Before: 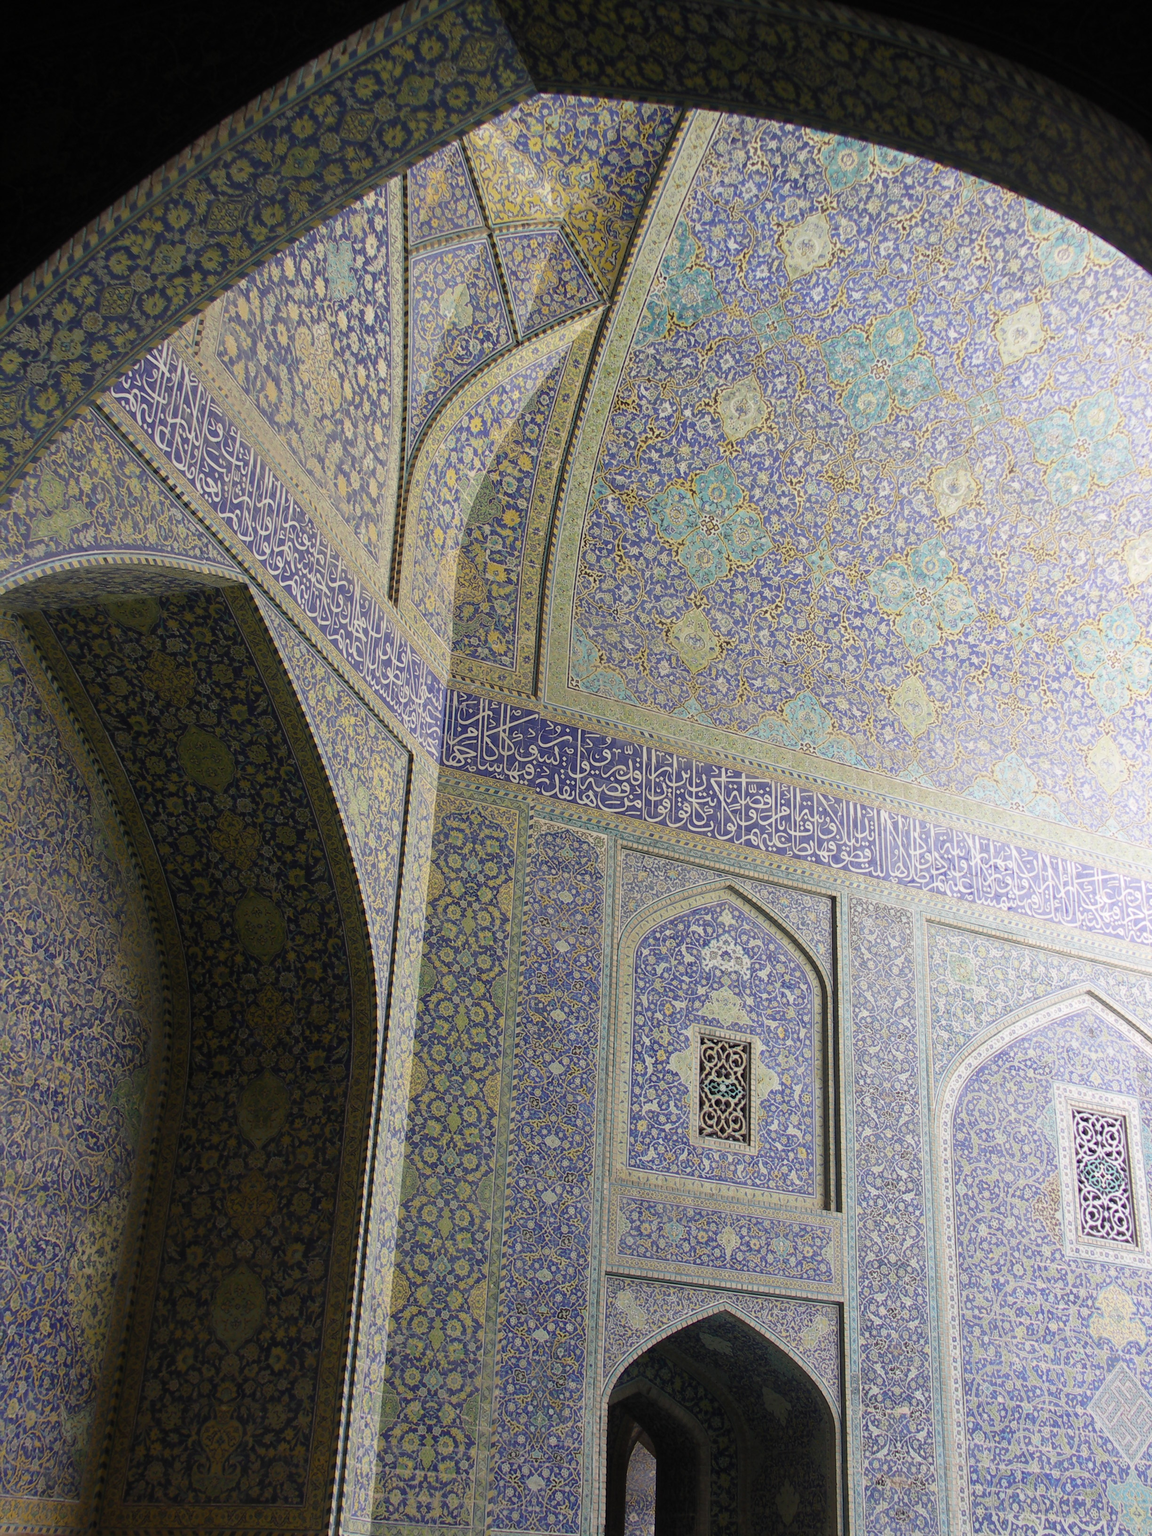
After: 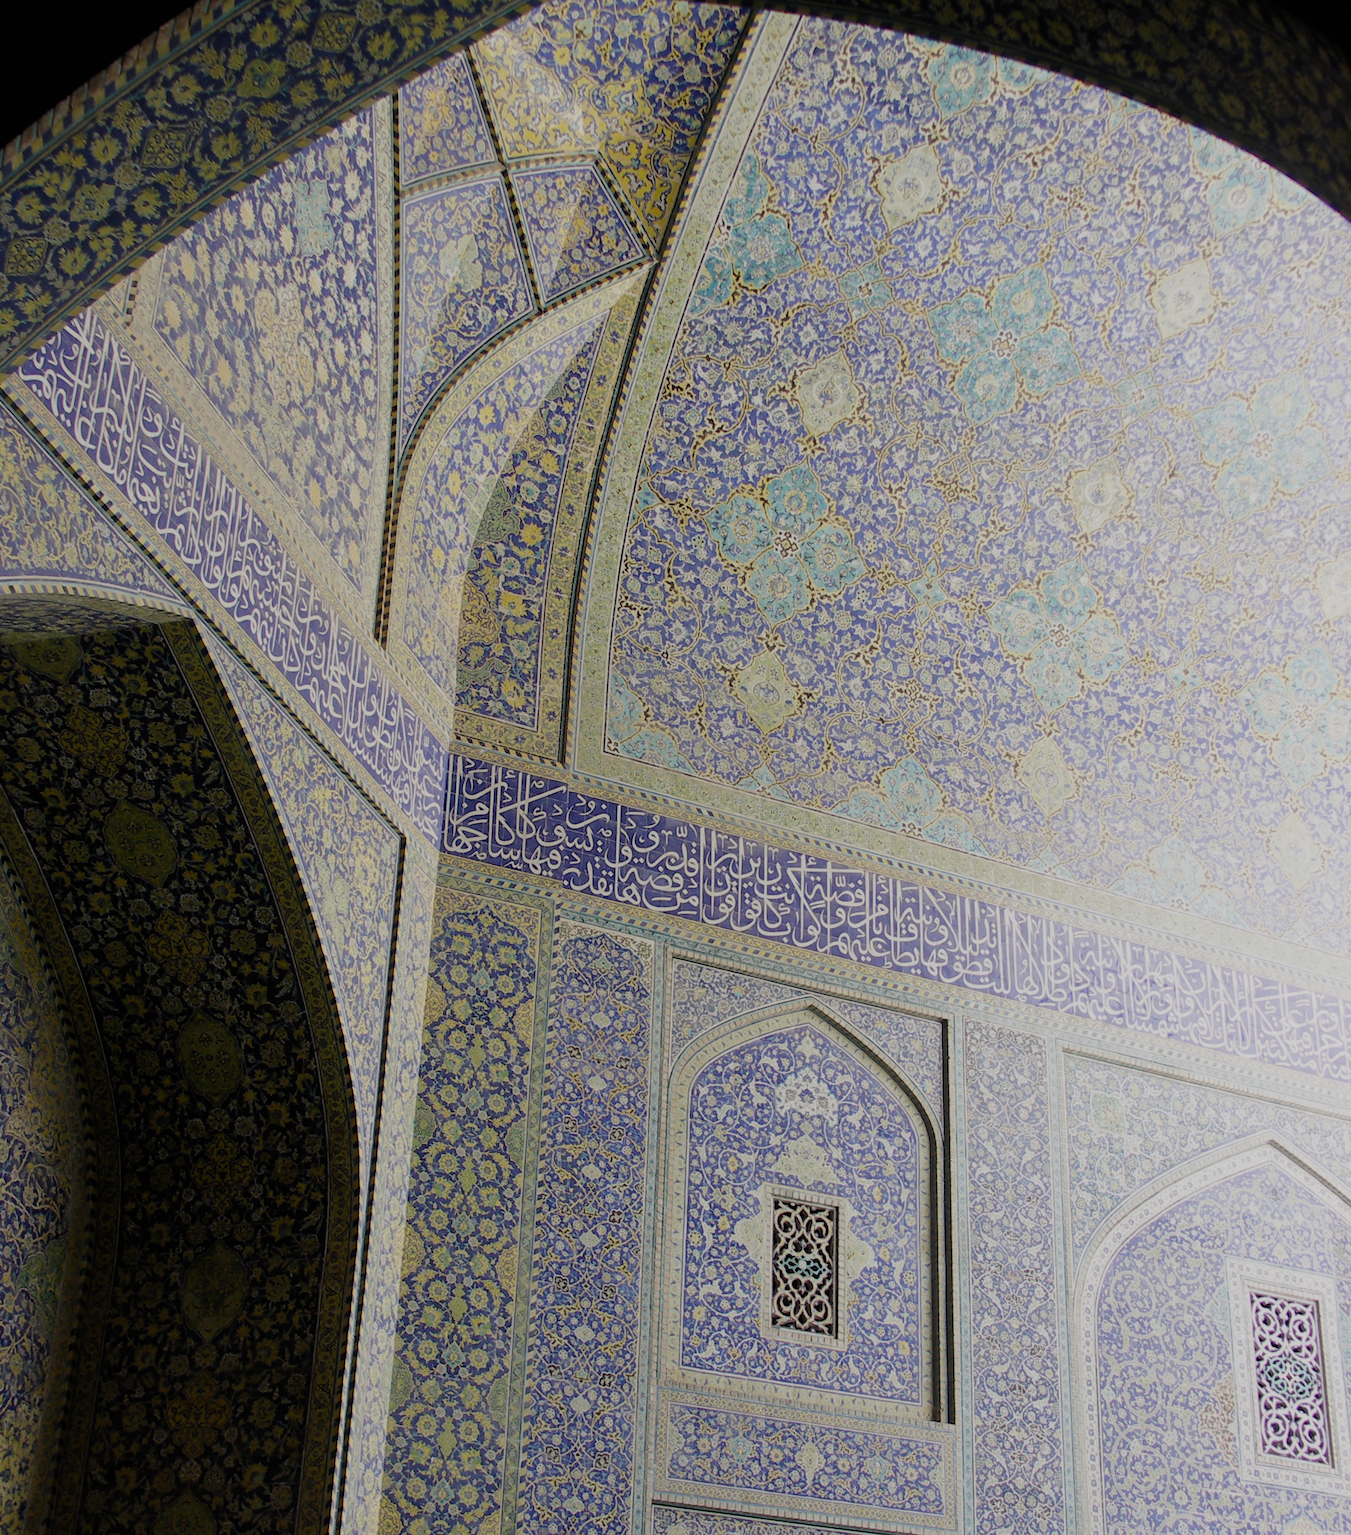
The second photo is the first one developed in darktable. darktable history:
exposure: compensate highlight preservation false
crop: left 8.394%, top 6.585%, bottom 15.349%
filmic rgb: black relative exposure -7.17 EV, white relative exposure 5.38 EV, hardness 3.03, add noise in highlights 0, preserve chrominance no, color science v3 (2019), use custom middle-gray values true, contrast in highlights soft
color zones: curves: ch0 [(0, 0.5) (0.143, 0.5) (0.286, 0.5) (0.429, 0.5) (0.571, 0.5) (0.714, 0.476) (0.857, 0.5) (1, 0.5)]; ch2 [(0, 0.5) (0.143, 0.5) (0.286, 0.5) (0.429, 0.5) (0.571, 0.5) (0.714, 0.487) (0.857, 0.5) (1, 0.5)]
